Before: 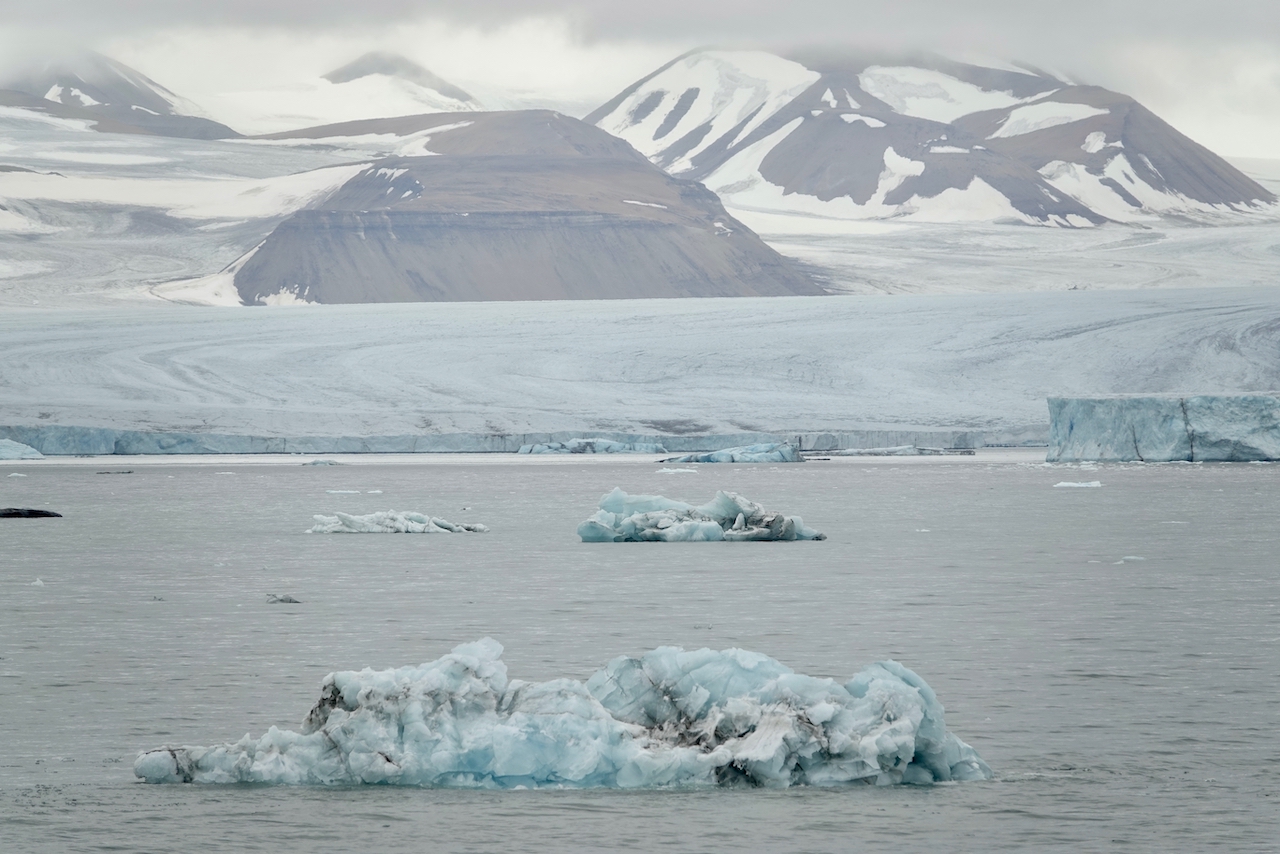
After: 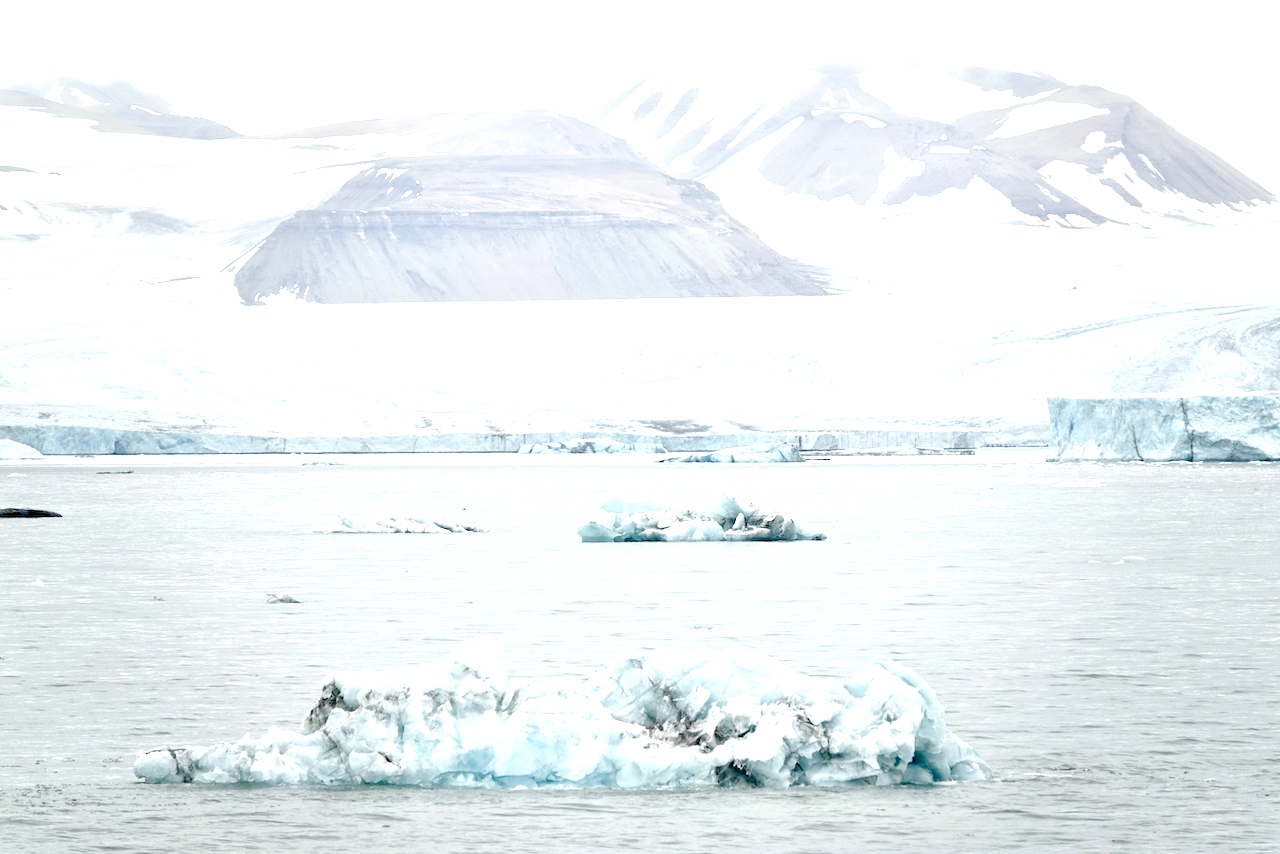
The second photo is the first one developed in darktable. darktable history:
exposure: black level correction 0.001, exposure 1.302 EV, compensate highlight preservation false
color balance rgb: perceptual saturation grading › global saturation 0.258%, perceptual saturation grading › highlights -33.068%, perceptual saturation grading › mid-tones 15.095%, perceptual saturation grading › shadows 47.595%
levels: mode automatic, levels [0.008, 0.318, 0.836]
